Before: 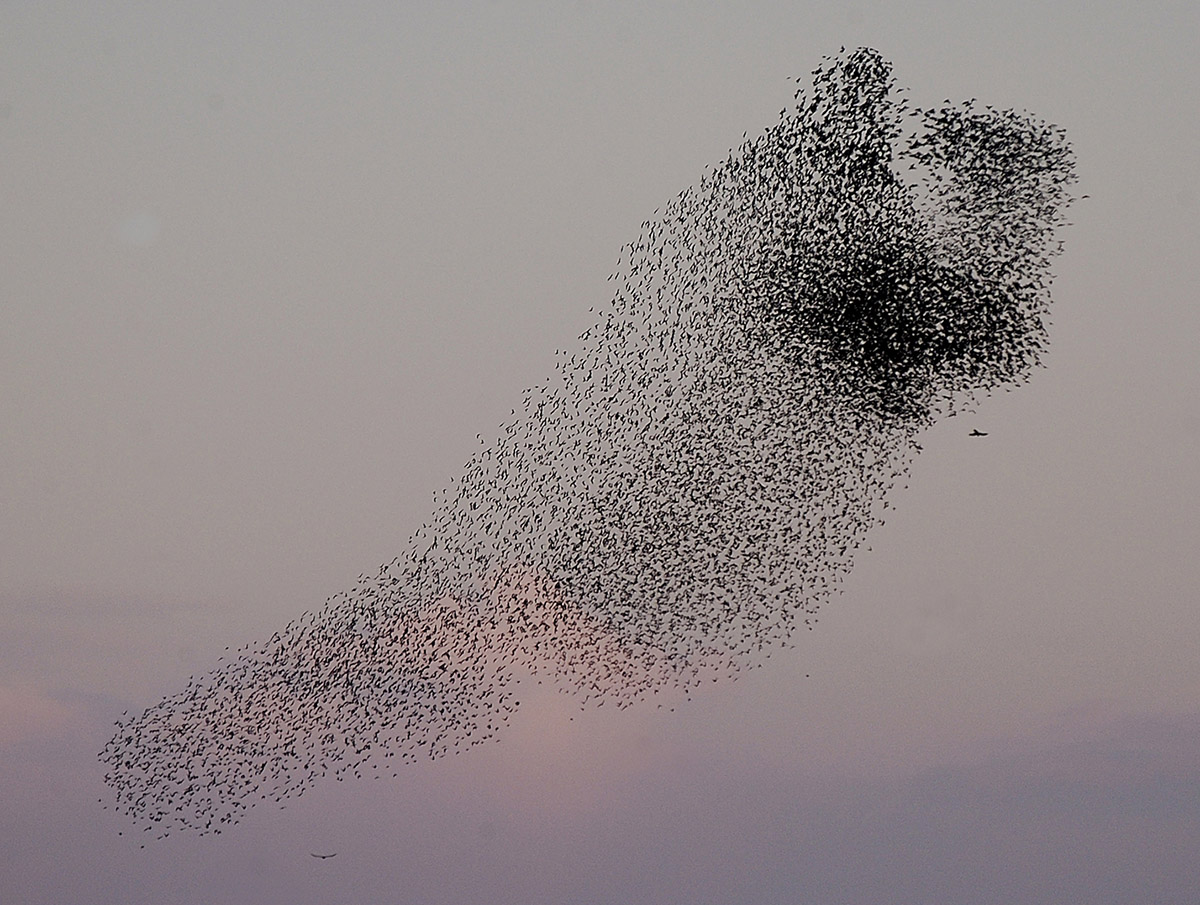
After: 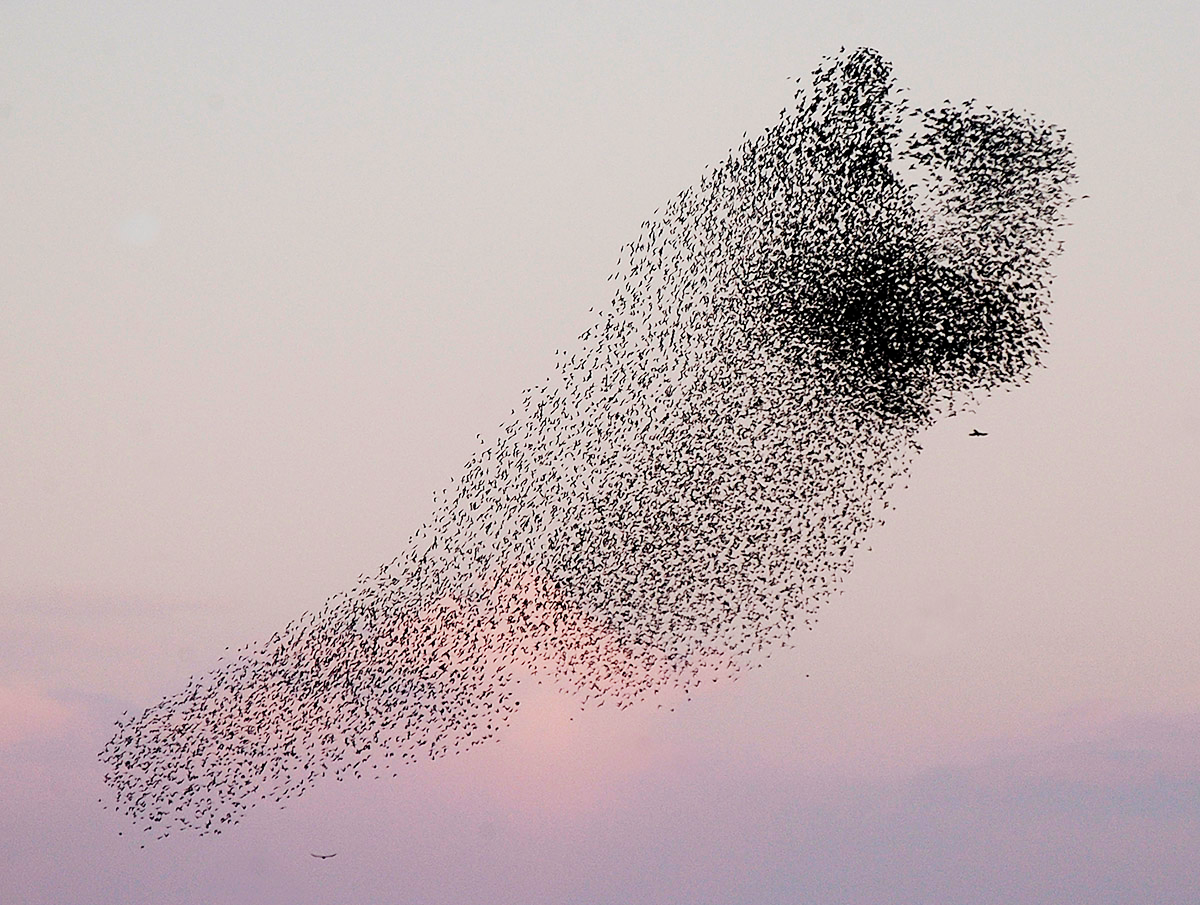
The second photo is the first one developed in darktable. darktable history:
base curve: curves: ch0 [(0, 0) (0.028, 0.03) (0.121, 0.232) (0.46, 0.748) (0.859, 0.968) (1, 1)], preserve colors none
color correction: highlights b* 0.019, saturation 1.14
